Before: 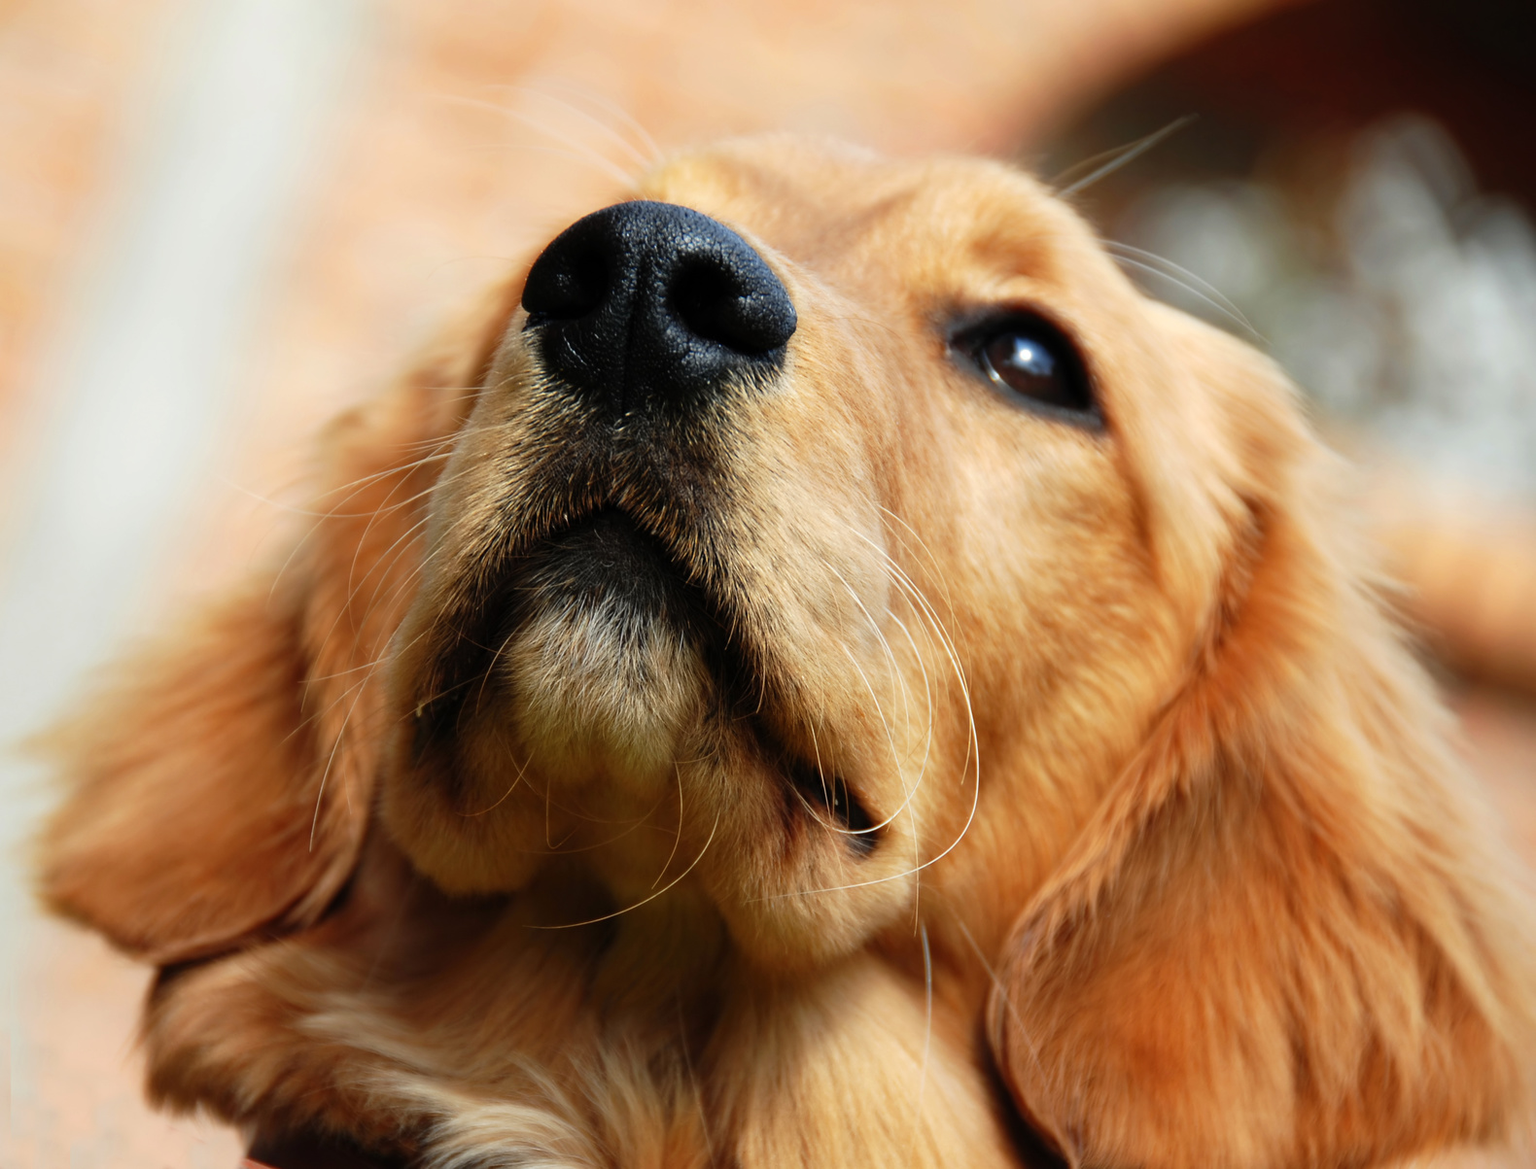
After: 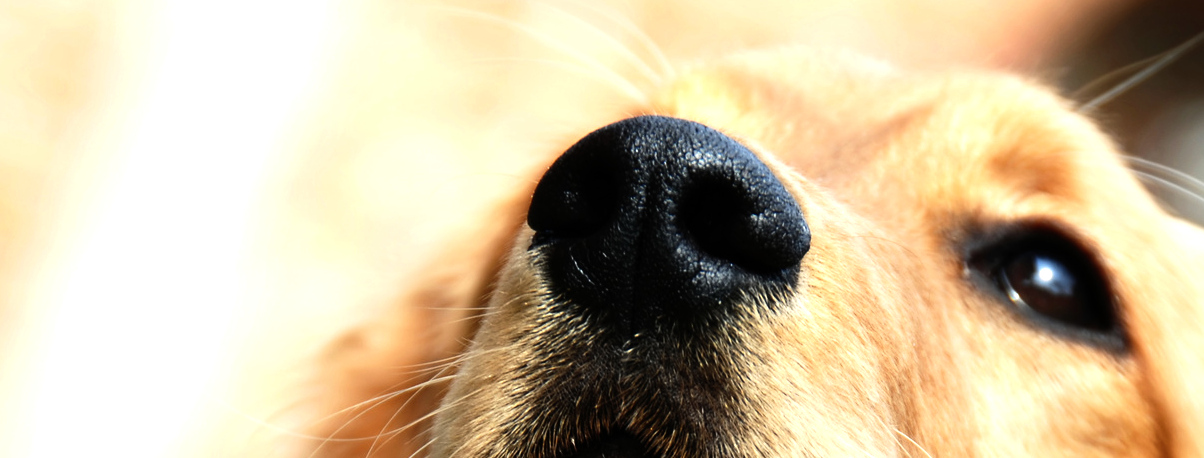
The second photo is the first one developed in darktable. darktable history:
tone equalizer: -8 EV -0.75 EV, -7 EV -0.7 EV, -6 EV -0.6 EV, -5 EV -0.4 EV, -3 EV 0.4 EV, -2 EV 0.6 EV, -1 EV 0.7 EV, +0 EV 0.75 EV, edges refinement/feathering 500, mask exposure compensation -1.57 EV, preserve details no
crop: left 0.579%, top 7.627%, right 23.167%, bottom 54.275%
